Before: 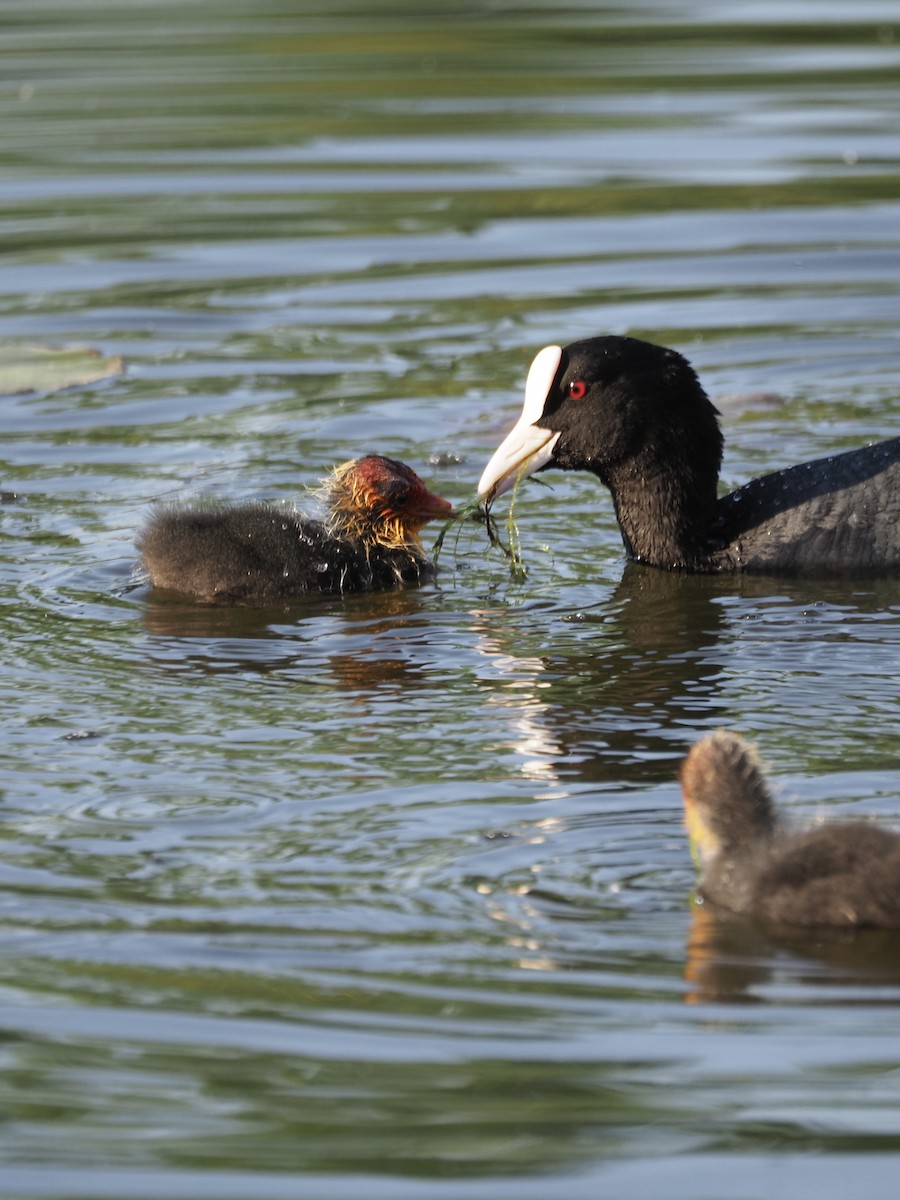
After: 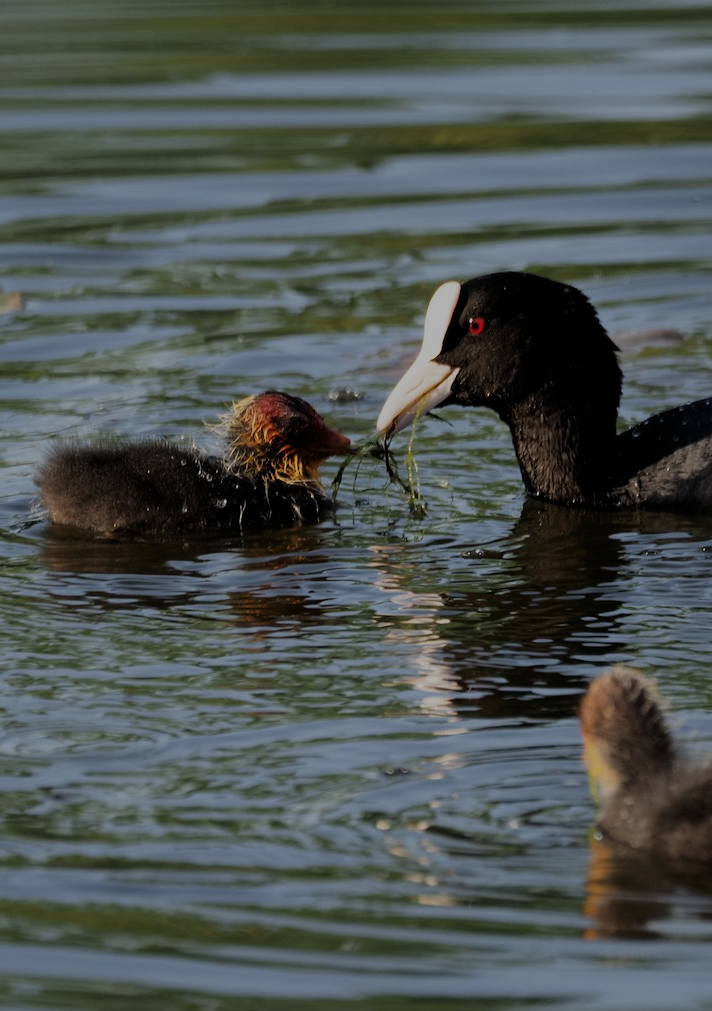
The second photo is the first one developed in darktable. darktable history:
crop: left 11.225%, top 5.381%, right 9.565%, bottom 10.314%
exposure: exposure -1 EV, compensate highlight preservation false
filmic rgb: black relative exposure -7.65 EV, white relative exposure 4.56 EV, hardness 3.61, contrast 1.05
